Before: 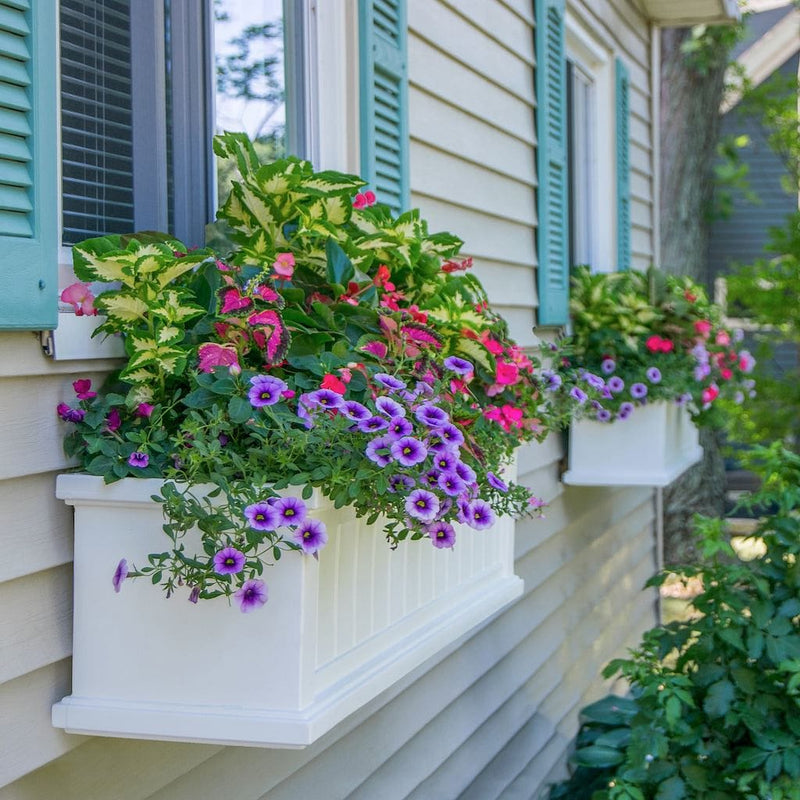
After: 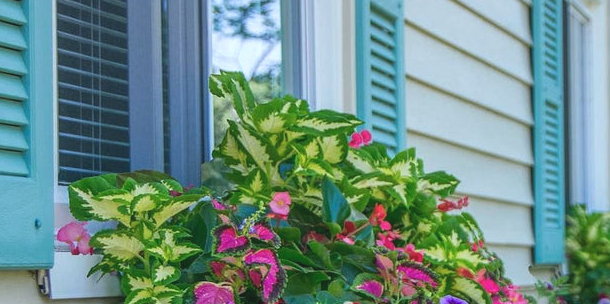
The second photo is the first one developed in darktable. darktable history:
color calibration: output R [1.003, 0.027, -0.041, 0], output G [-0.018, 1.043, -0.038, 0], output B [0.071, -0.086, 1.017, 0], illuminant as shot in camera, x 0.359, y 0.362, temperature 4570.54 K
exposure: black level correction -0.008, exposure 0.067 EV, compensate highlight preservation false
crop: left 0.579%, top 7.627%, right 23.167%, bottom 54.275%
